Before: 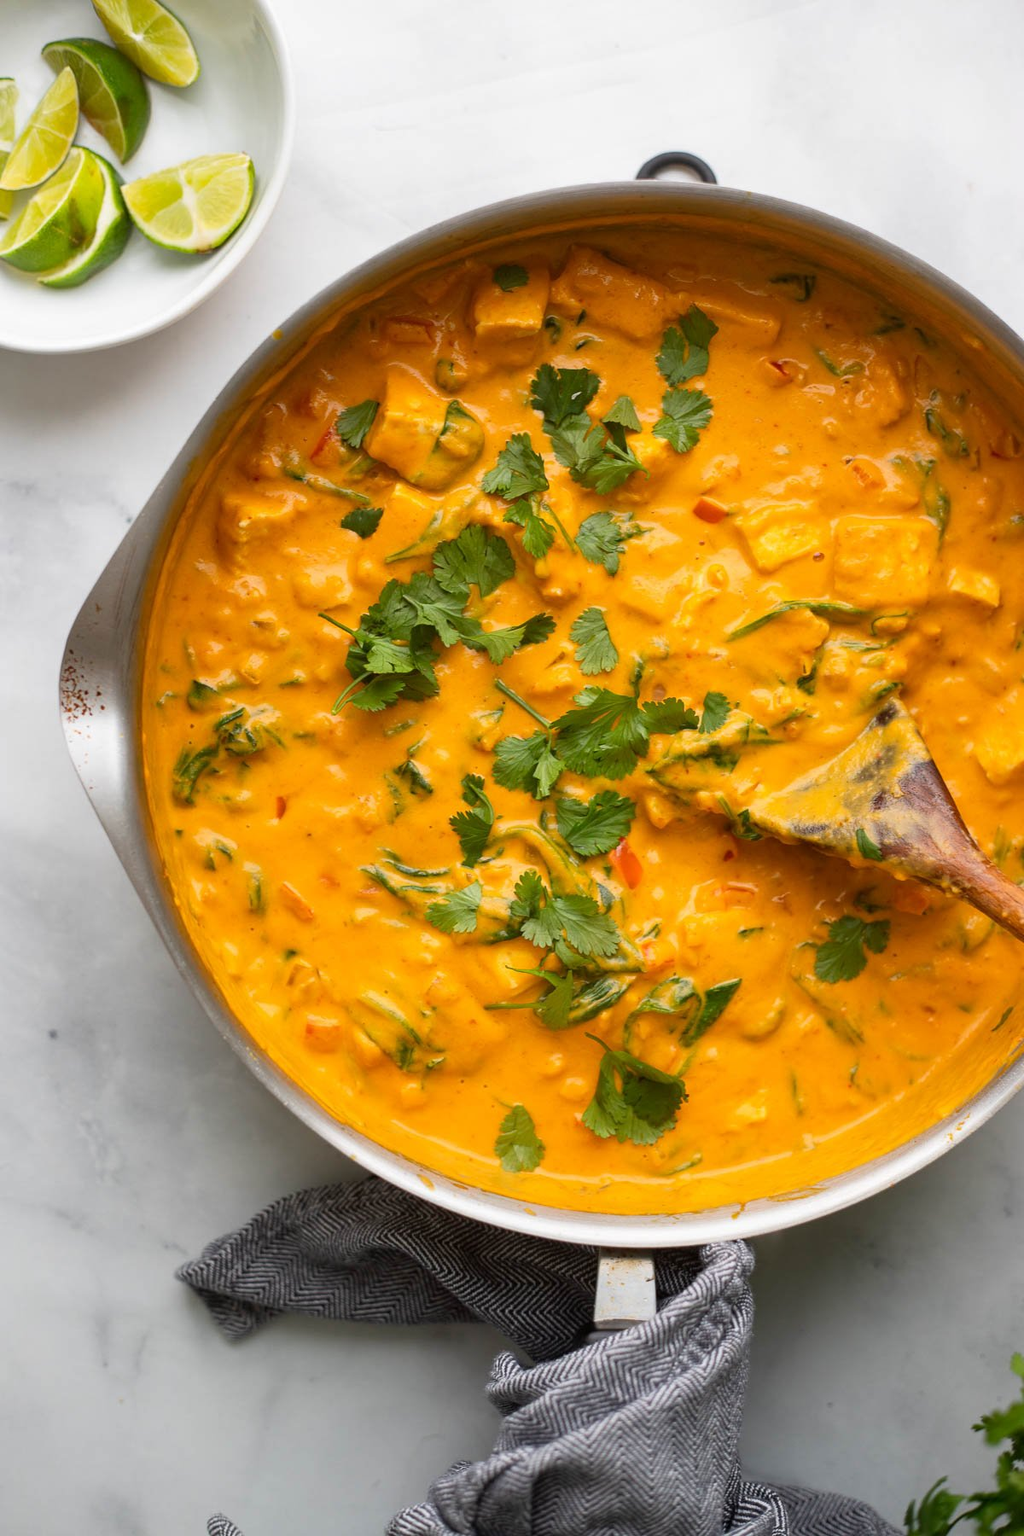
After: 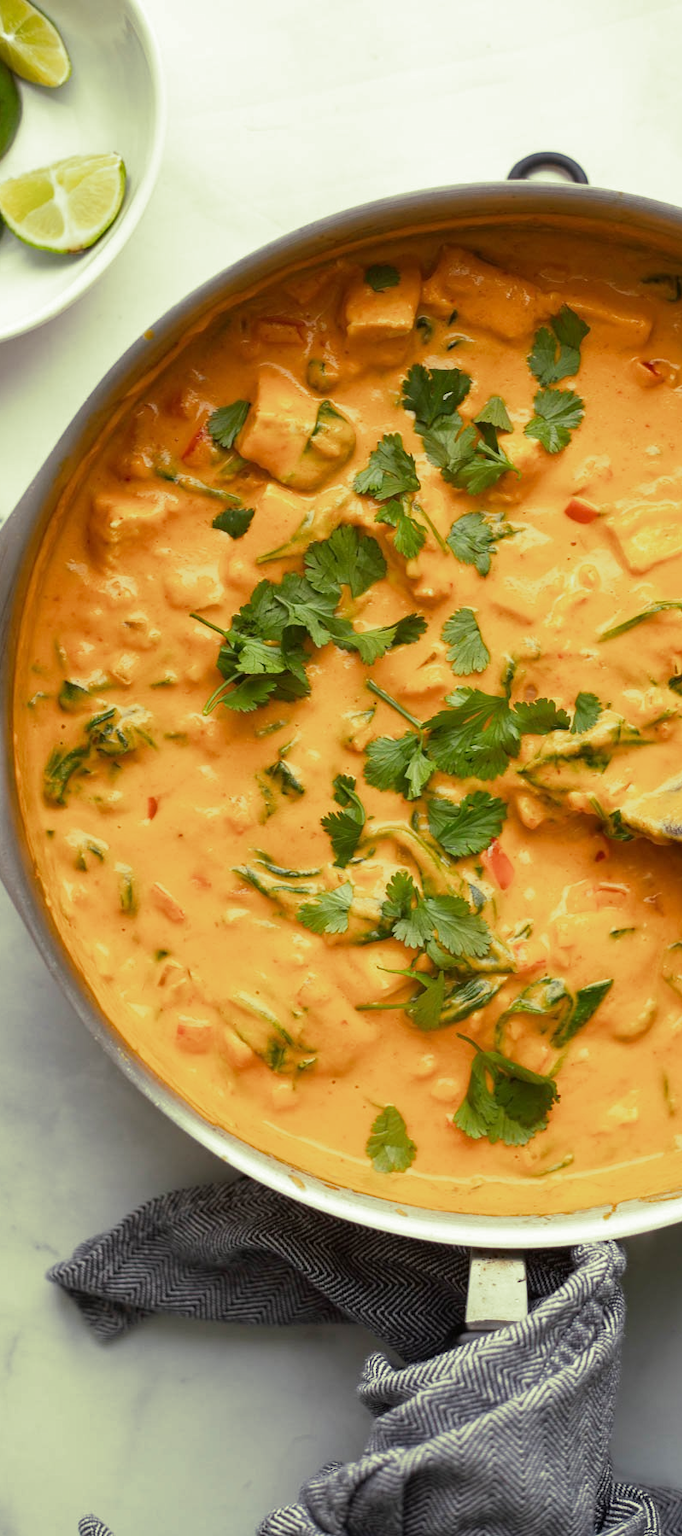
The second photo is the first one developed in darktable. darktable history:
crop and rotate: left 12.648%, right 20.685%
split-toning: shadows › hue 290.82°, shadows › saturation 0.34, highlights › saturation 0.38, balance 0, compress 50%
tone equalizer: on, module defaults
